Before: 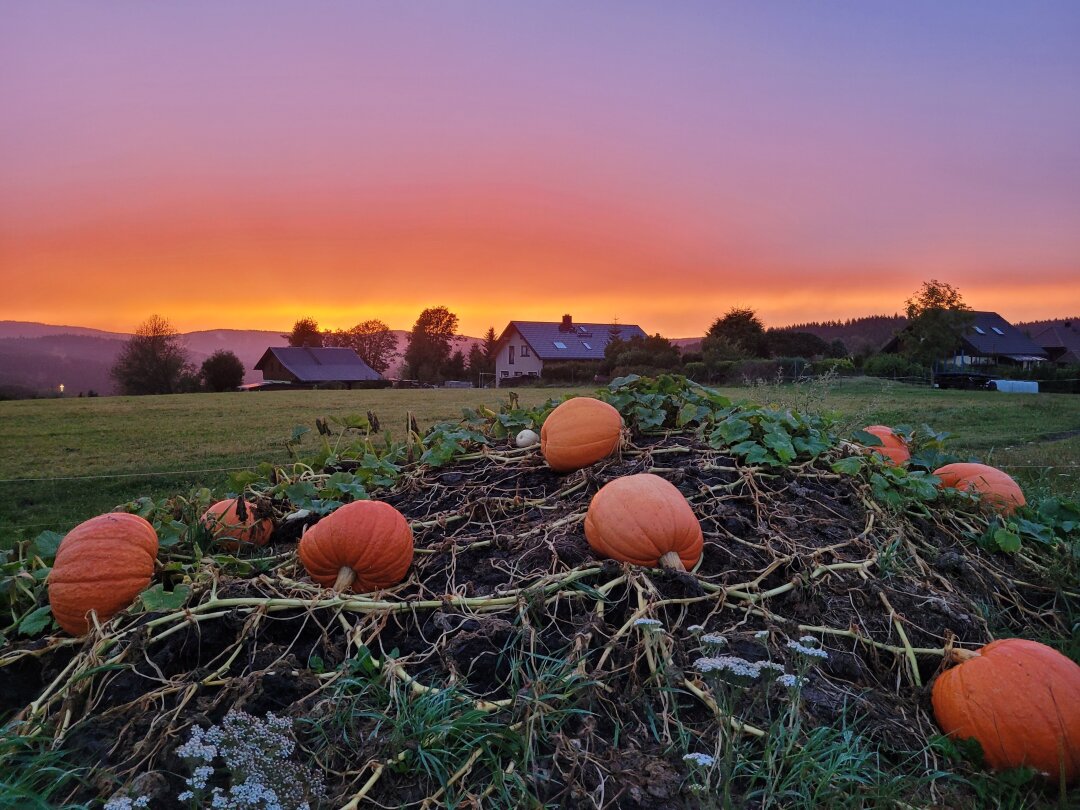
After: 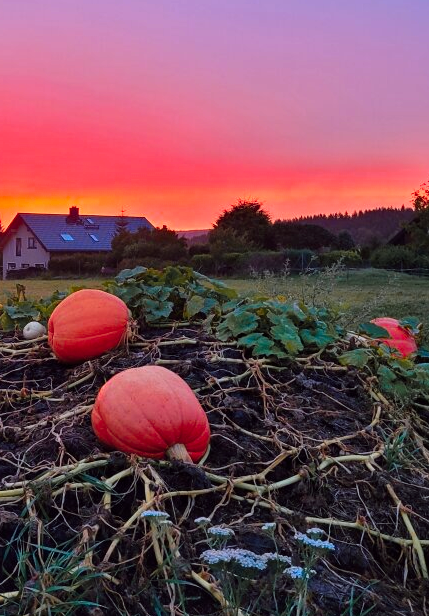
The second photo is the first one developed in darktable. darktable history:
crop: left 45.721%, top 13.393%, right 14.118%, bottom 10.01%
color balance: lift [1, 1.001, 0.999, 1.001], gamma [1, 1.004, 1.007, 0.993], gain [1, 0.991, 0.987, 1.013], contrast 10%, output saturation 120%
color zones: curves: ch1 [(0.263, 0.53) (0.376, 0.287) (0.487, 0.512) (0.748, 0.547) (1, 0.513)]; ch2 [(0.262, 0.45) (0.751, 0.477)], mix 31.98%
